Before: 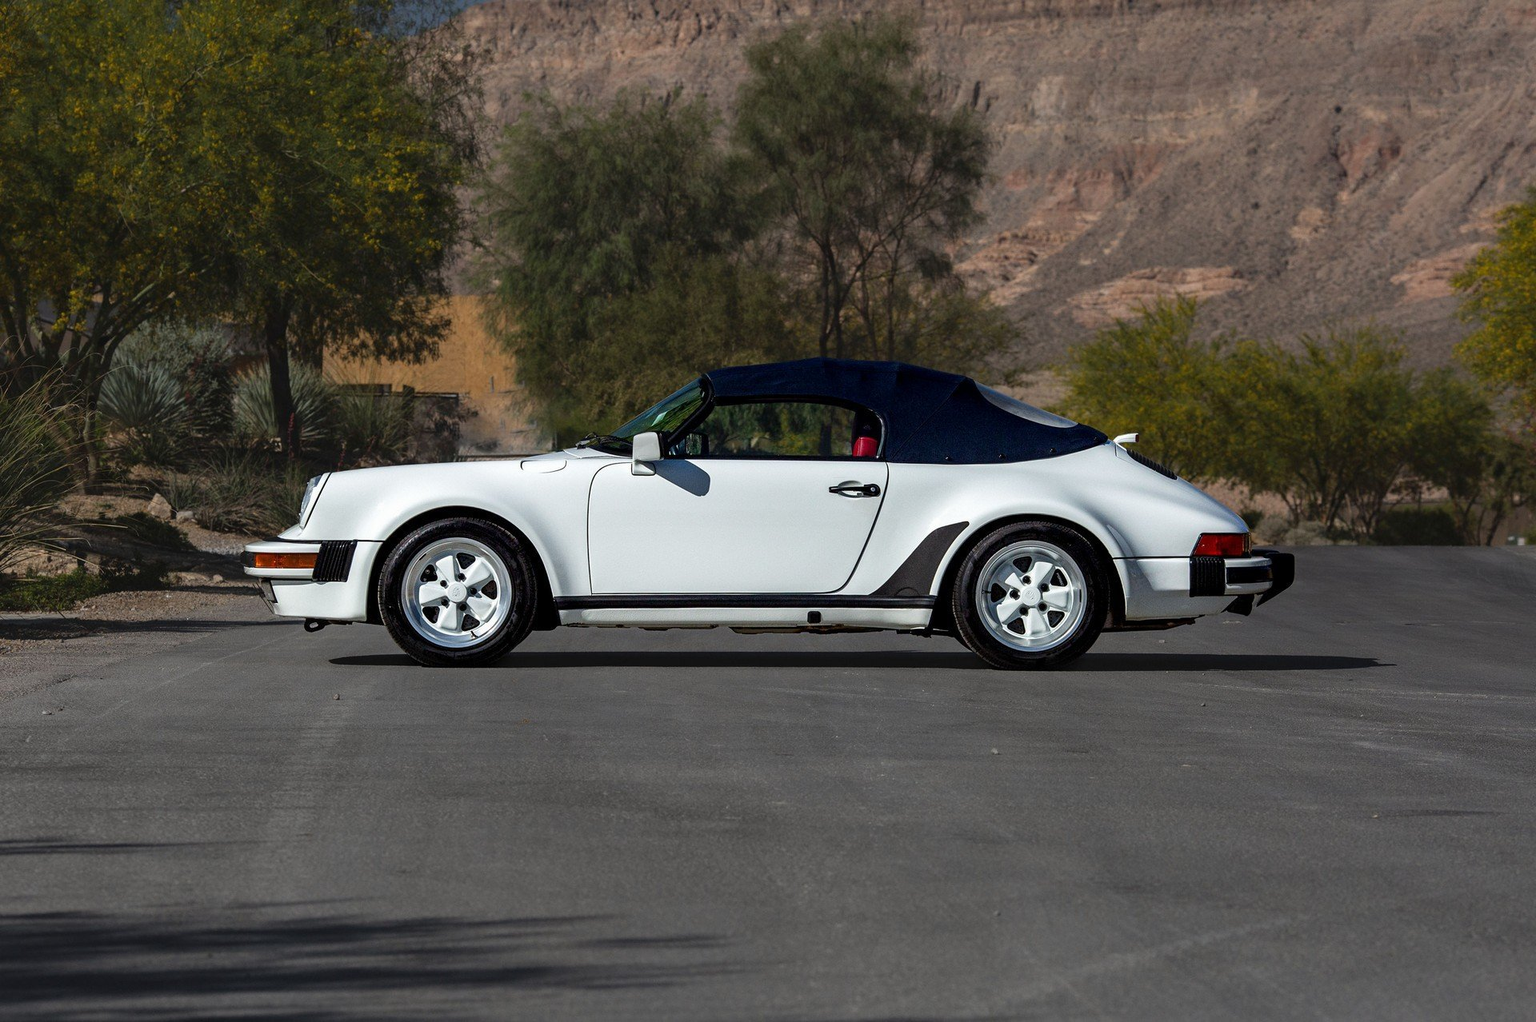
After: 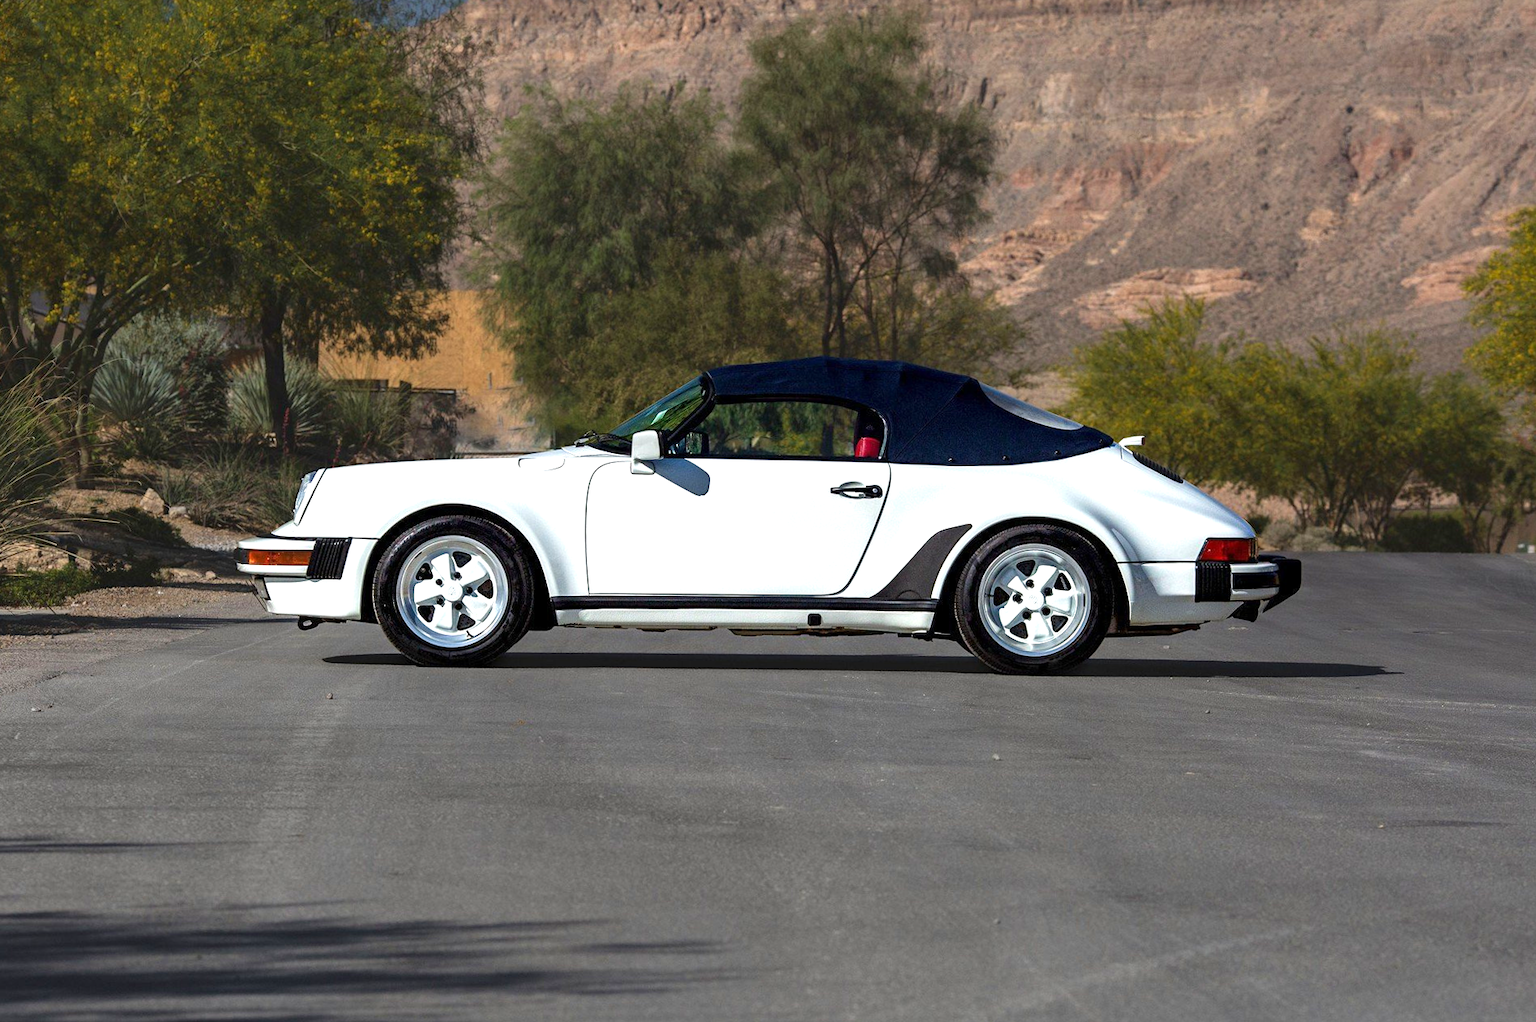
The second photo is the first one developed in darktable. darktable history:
exposure: exposure 0.766 EV, compensate highlight preservation false
crop and rotate: angle -0.5°
velvia: strength 15%
